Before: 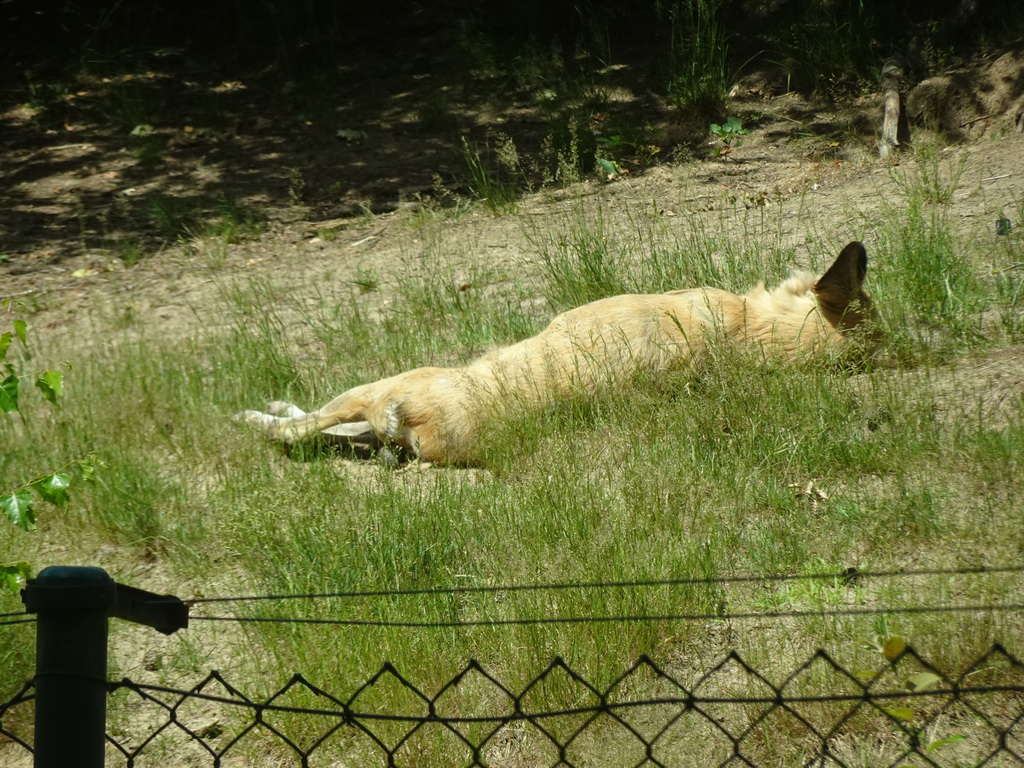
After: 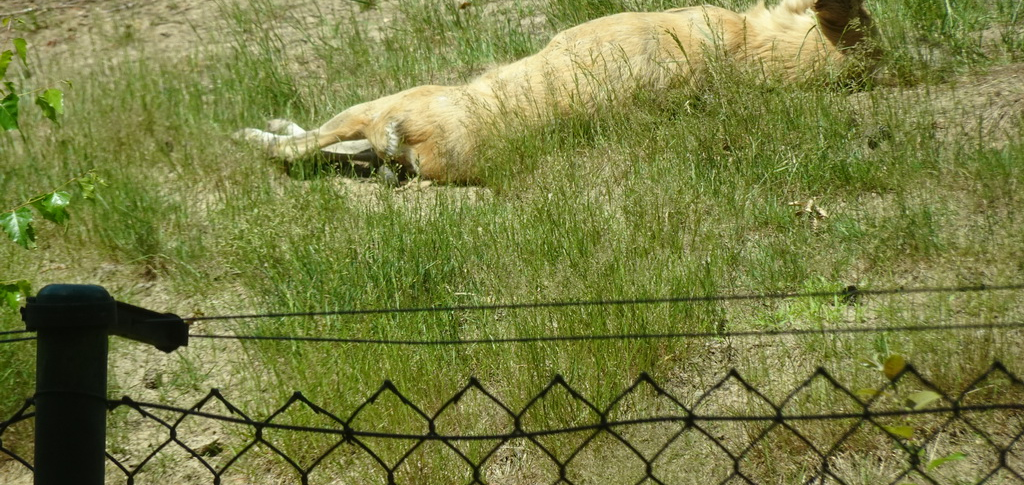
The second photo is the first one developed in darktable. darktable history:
crop and rotate: top 36.741%
